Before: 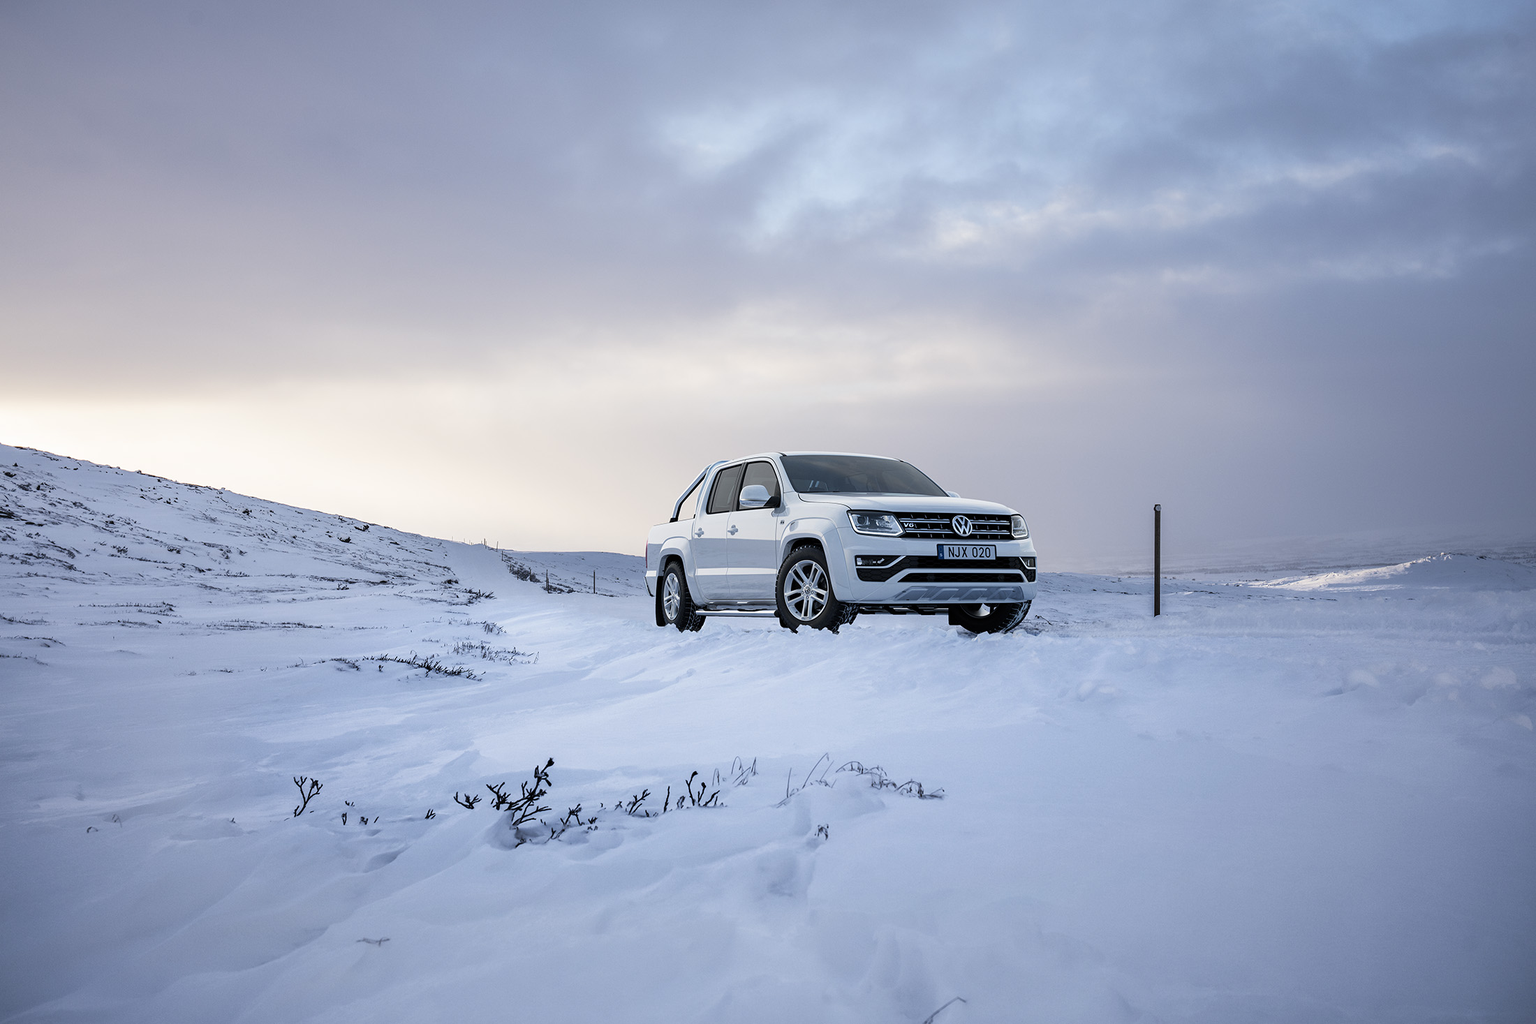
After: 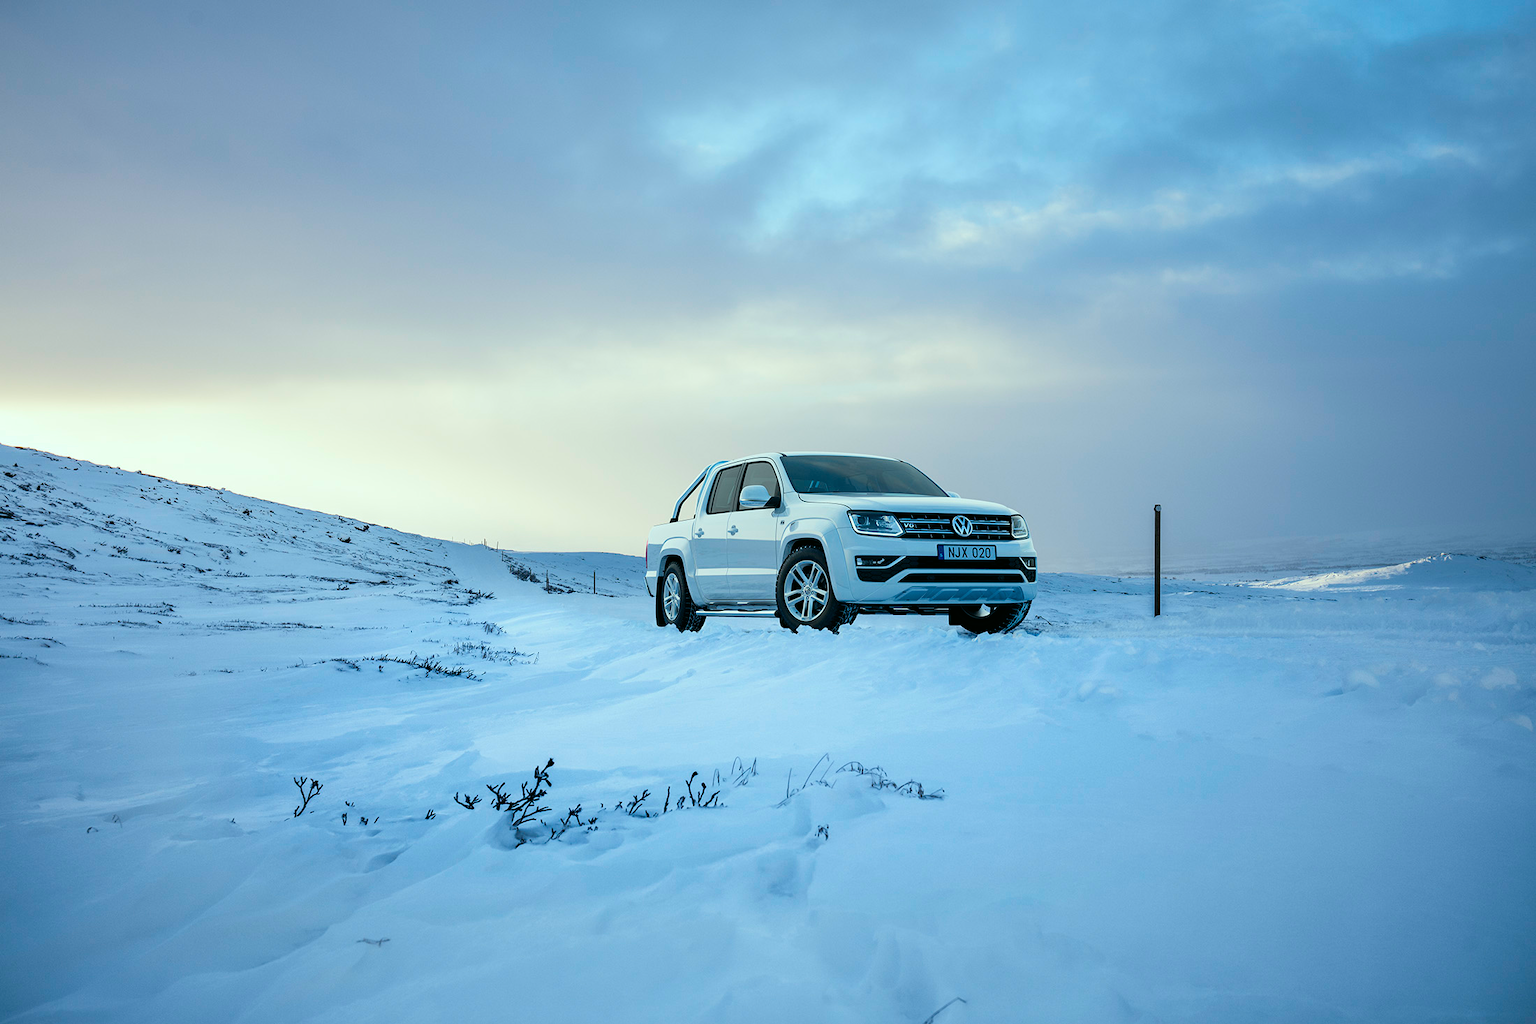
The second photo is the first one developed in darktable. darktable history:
color correction: highlights a* -7.61, highlights b* 1.23, shadows a* -3.35, saturation 1.43
